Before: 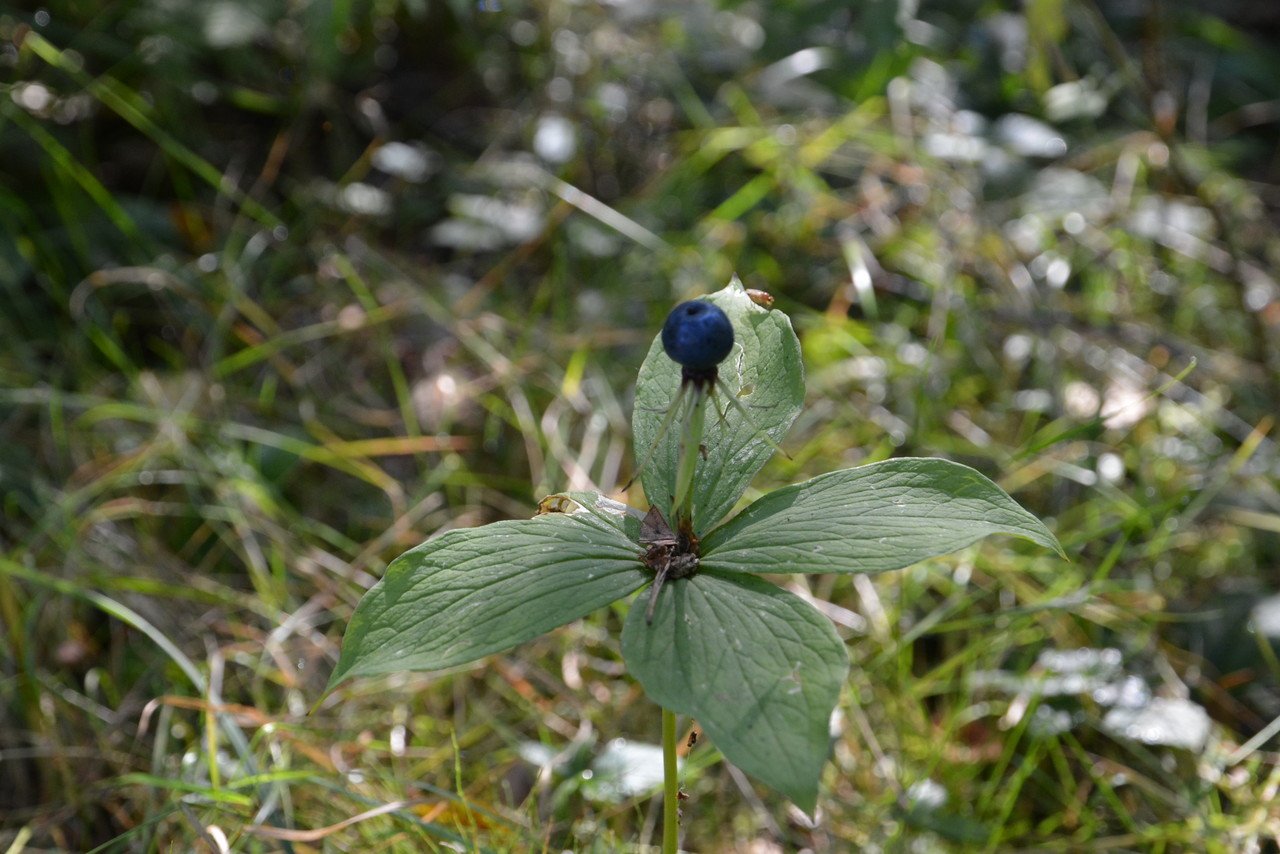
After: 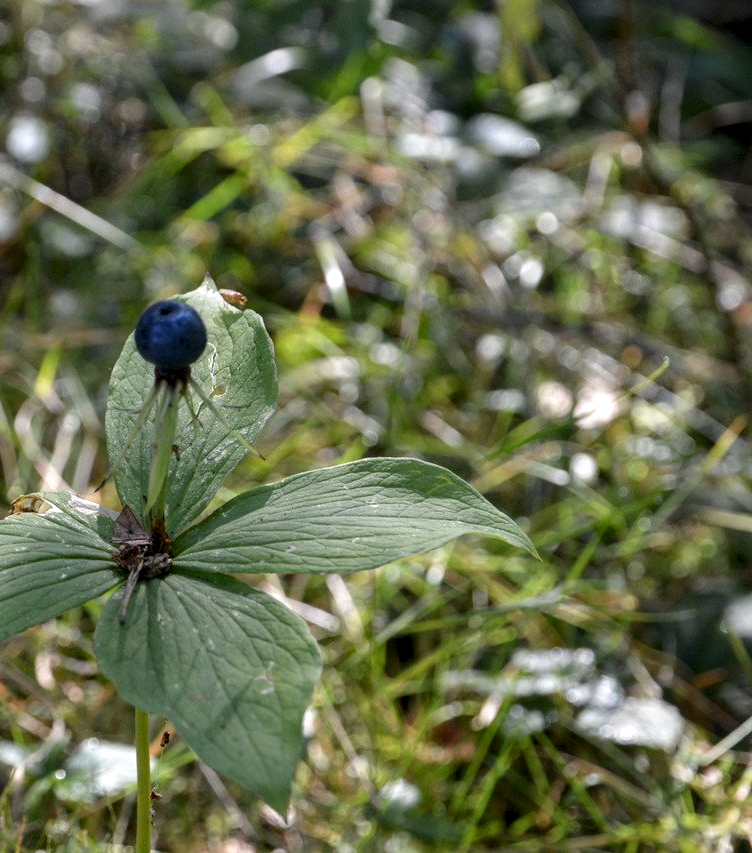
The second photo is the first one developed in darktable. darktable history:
local contrast: detail 138%
crop: left 41.183%
